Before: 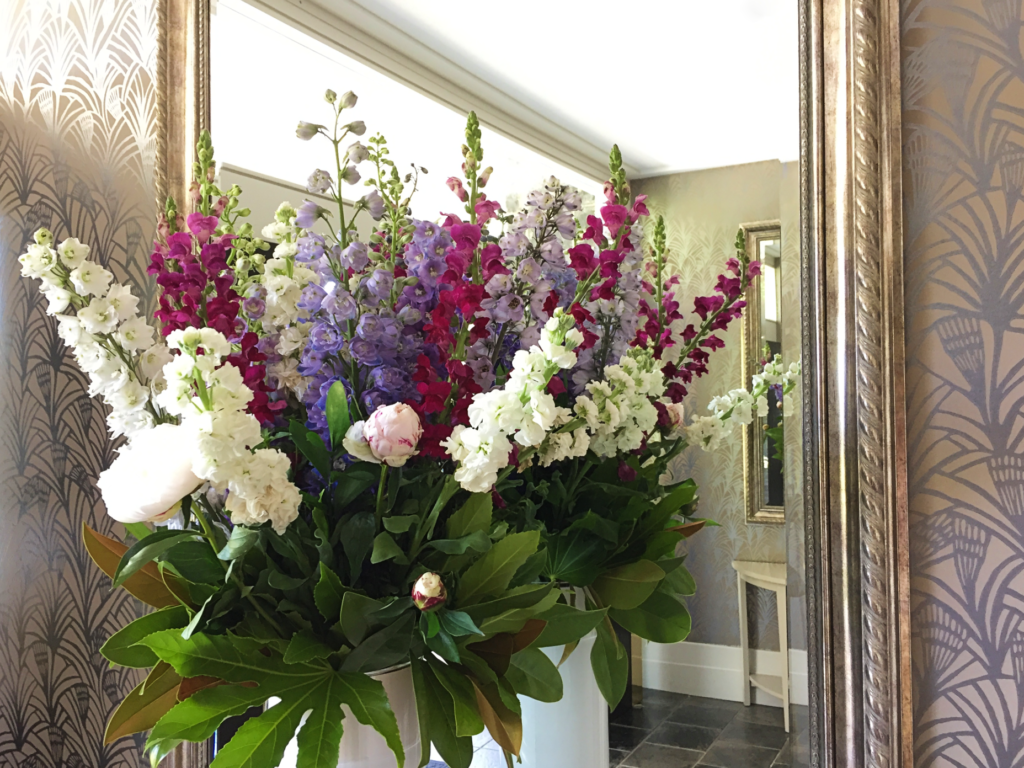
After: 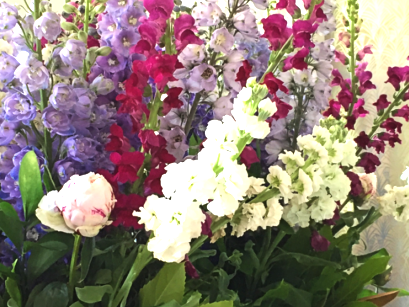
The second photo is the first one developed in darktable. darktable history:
crop: left 30%, top 30%, right 30%, bottom 30%
exposure: exposure 1 EV, compensate highlight preservation false
tone equalizer: on, module defaults
